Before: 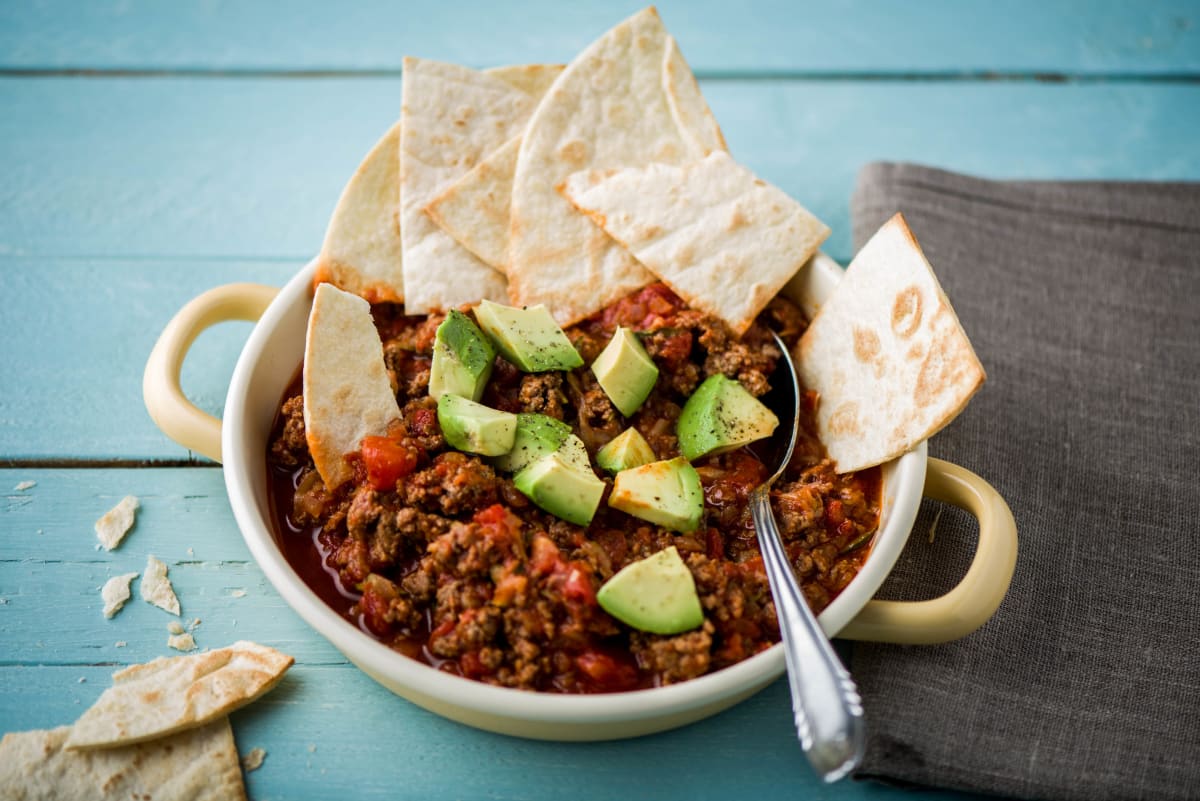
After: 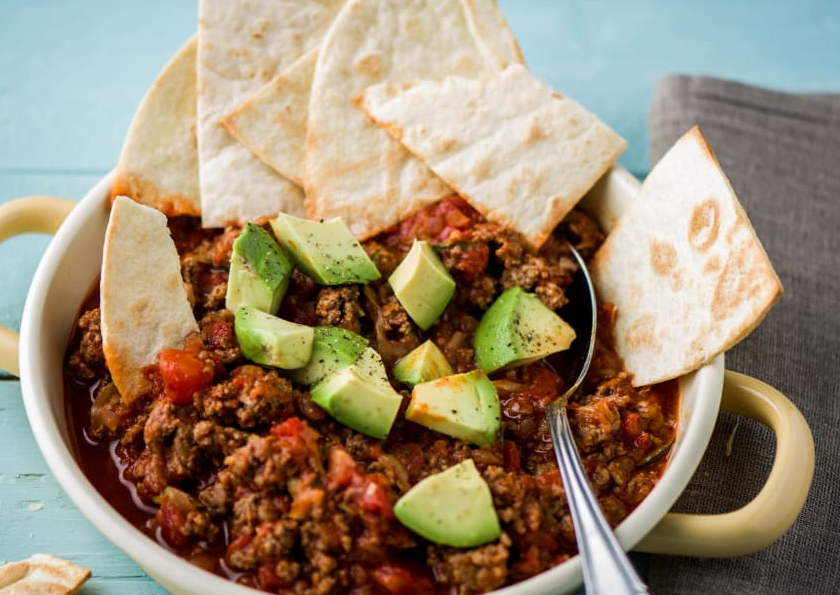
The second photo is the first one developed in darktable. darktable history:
crop and rotate: left 16.951%, top 10.925%, right 13.01%, bottom 14.707%
